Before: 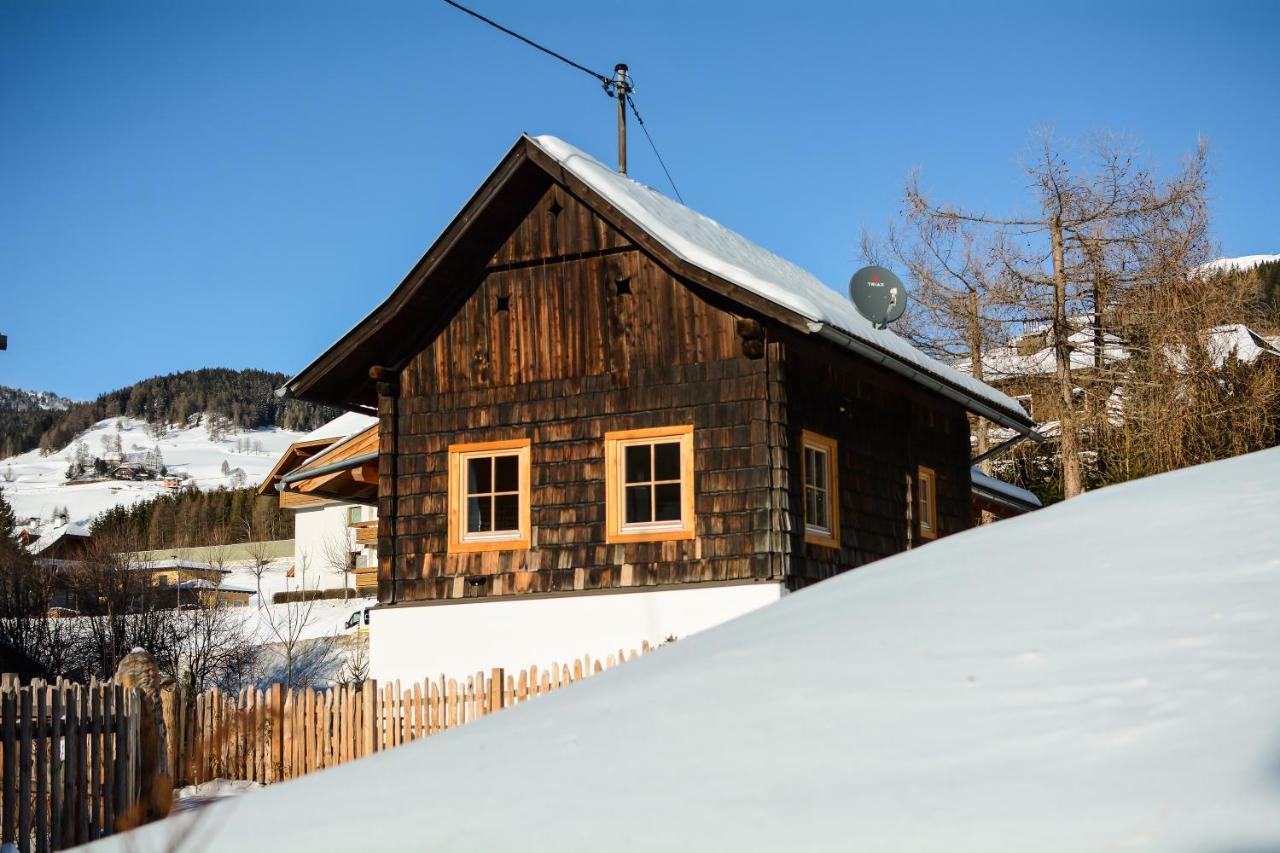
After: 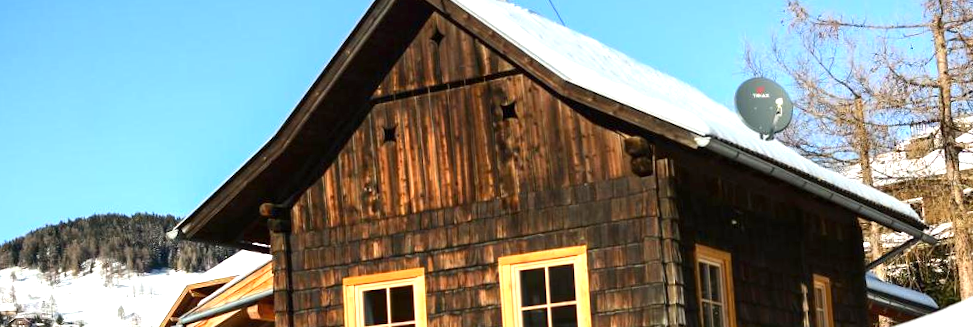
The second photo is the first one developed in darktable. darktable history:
crop: left 7.036%, top 18.398%, right 14.379%, bottom 40.043%
exposure: exposure 1 EV, compensate highlight preservation false
rotate and perspective: rotation -3°, crop left 0.031, crop right 0.968, crop top 0.07, crop bottom 0.93
contrast brightness saturation: contrast 0.05
